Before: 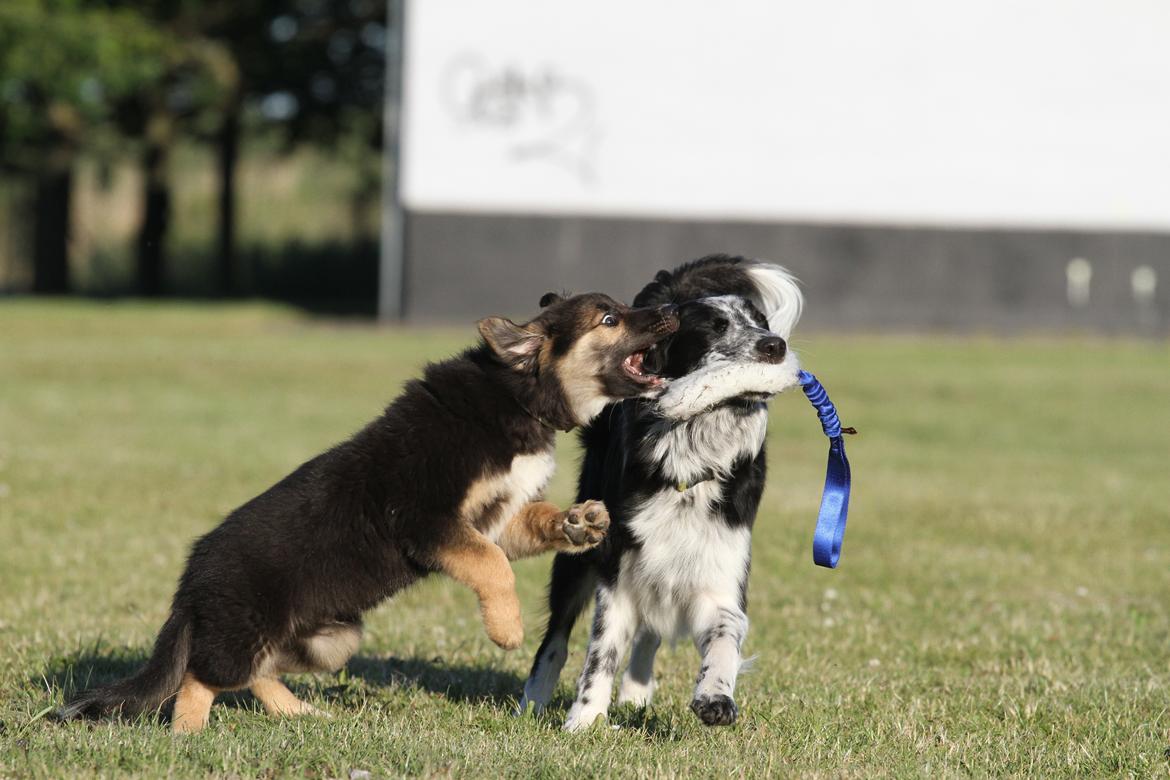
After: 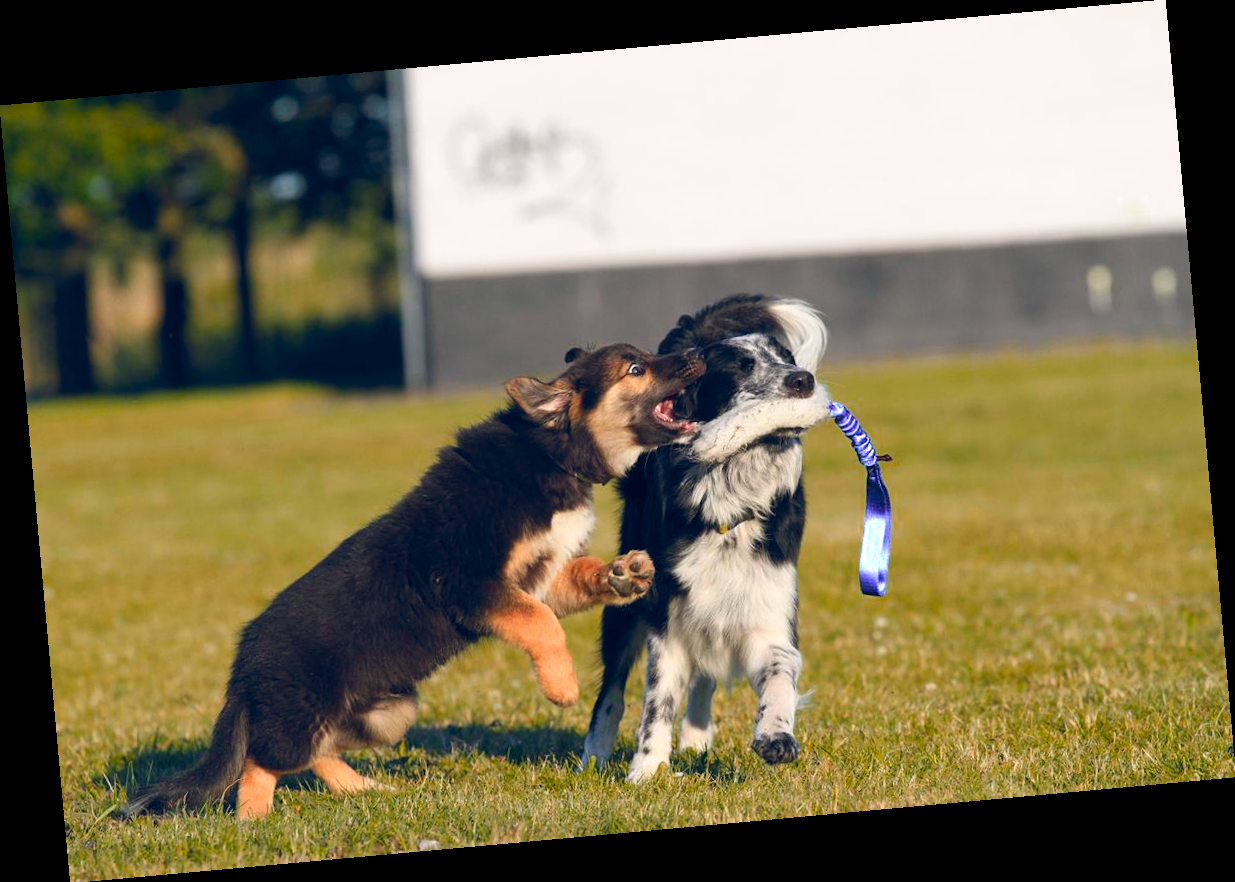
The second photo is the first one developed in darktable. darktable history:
color zones: curves: ch0 [(0.473, 0.374) (0.742, 0.784)]; ch1 [(0.354, 0.737) (0.742, 0.705)]; ch2 [(0.318, 0.421) (0.758, 0.532)]
shadows and highlights: shadows 4.1, highlights -17.6, soften with gaussian
color balance rgb: shadows lift › hue 87.51°, highlights gain › chroma 0.68%, highlights gain › hue 55.1°, global offset › chroma 0.13%, global offset › hue 253.66°, linear chroma grading › global chroma 0.5%, perceptual saturation grading › global saturation 16.38%
rotate and perspective: rotation -5.2°, automatic cropping off
